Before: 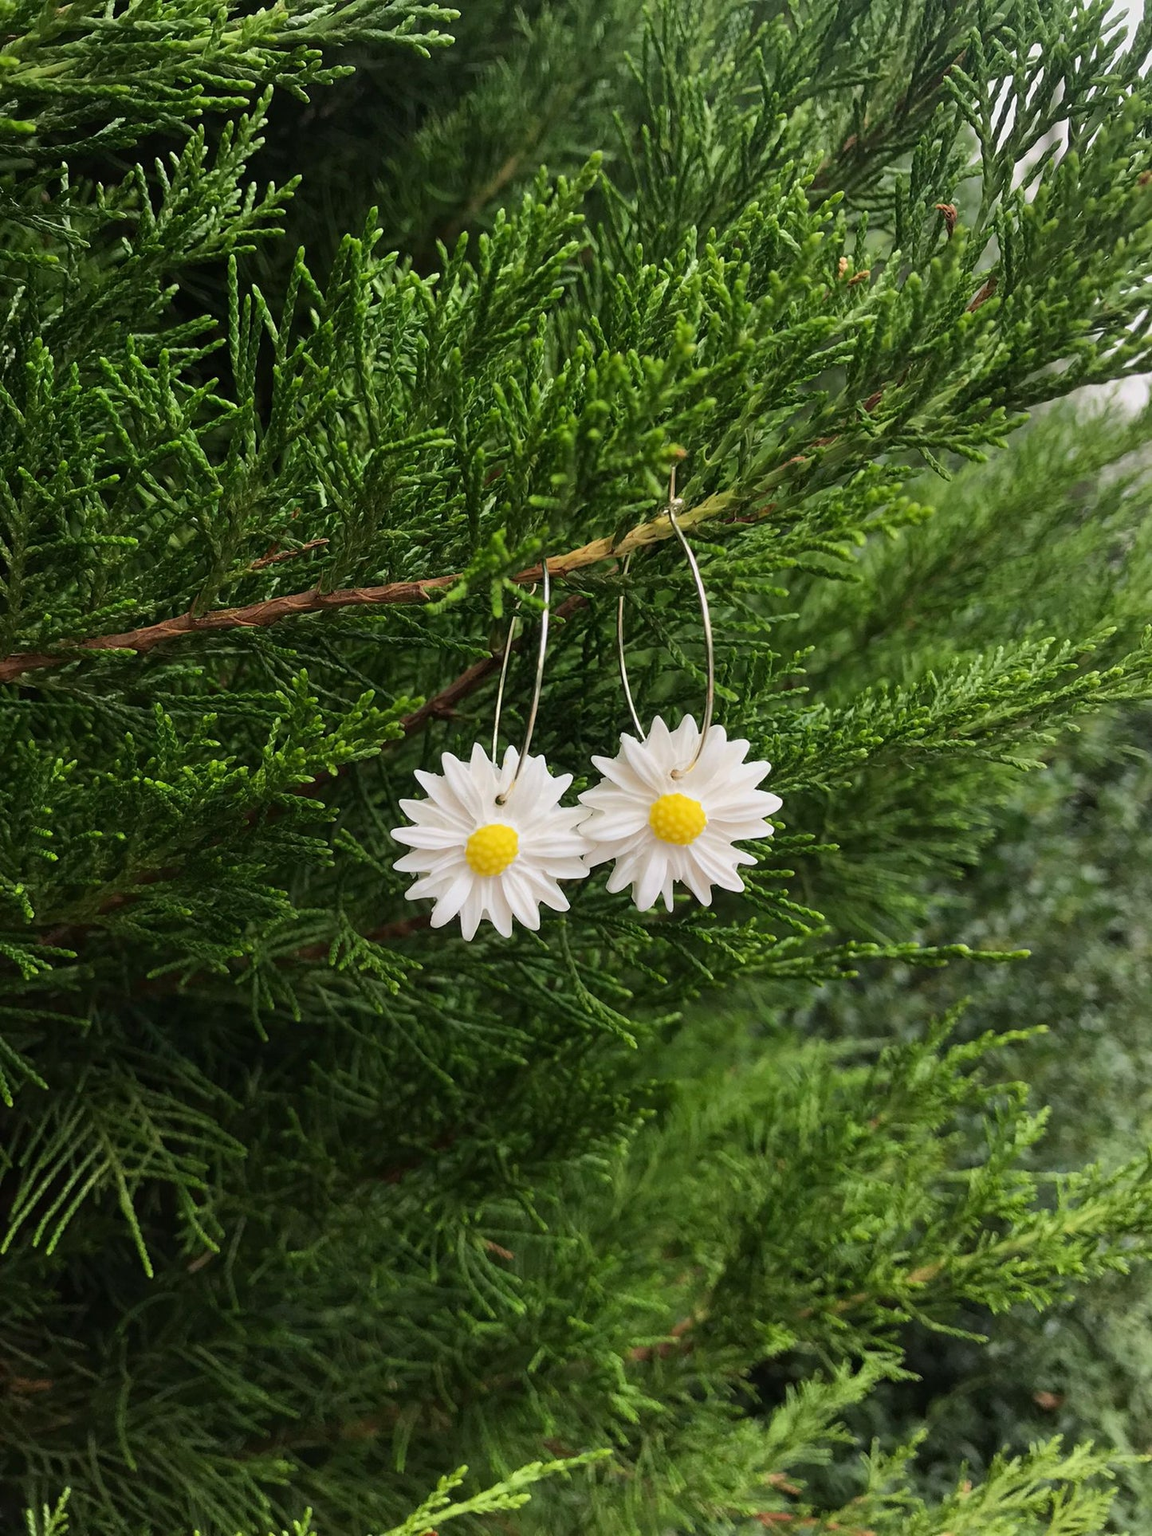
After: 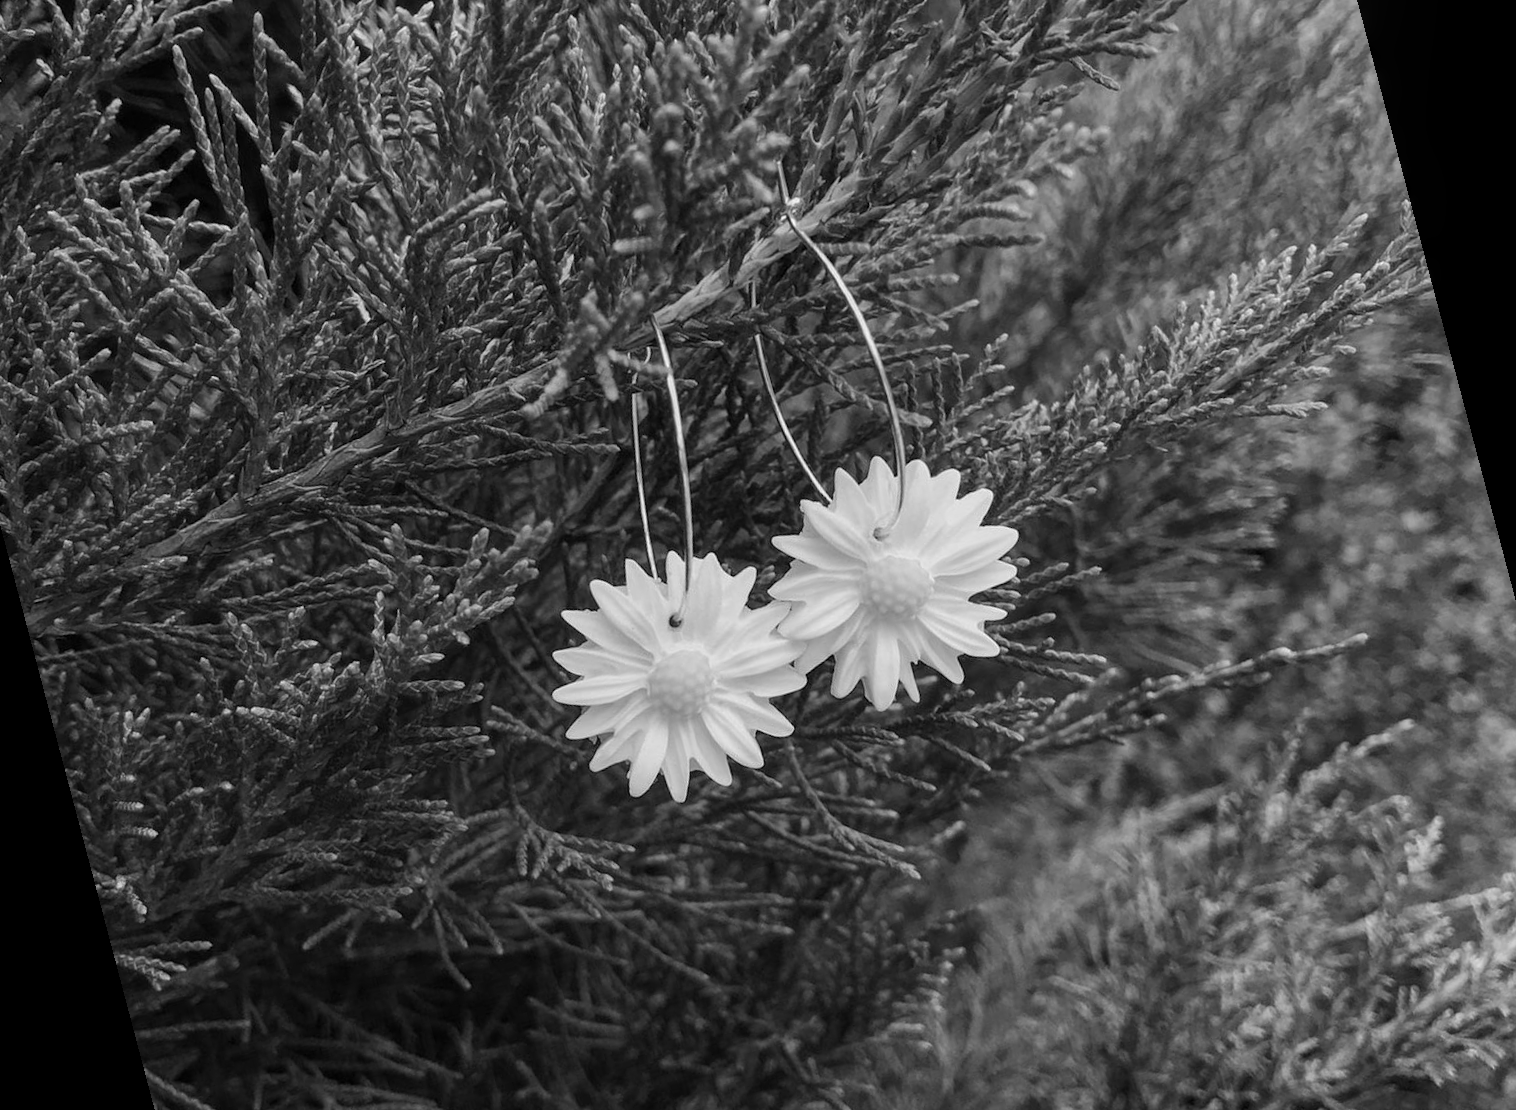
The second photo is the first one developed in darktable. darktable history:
local contrast: detail 115%
monochrome: on, module defaults
rotate and perspective: rotation -14.8°, crop left 0.1, crop right 0.903, crop top 0.25, crop bottom 0.748
color balance rgb: on, module defaults
